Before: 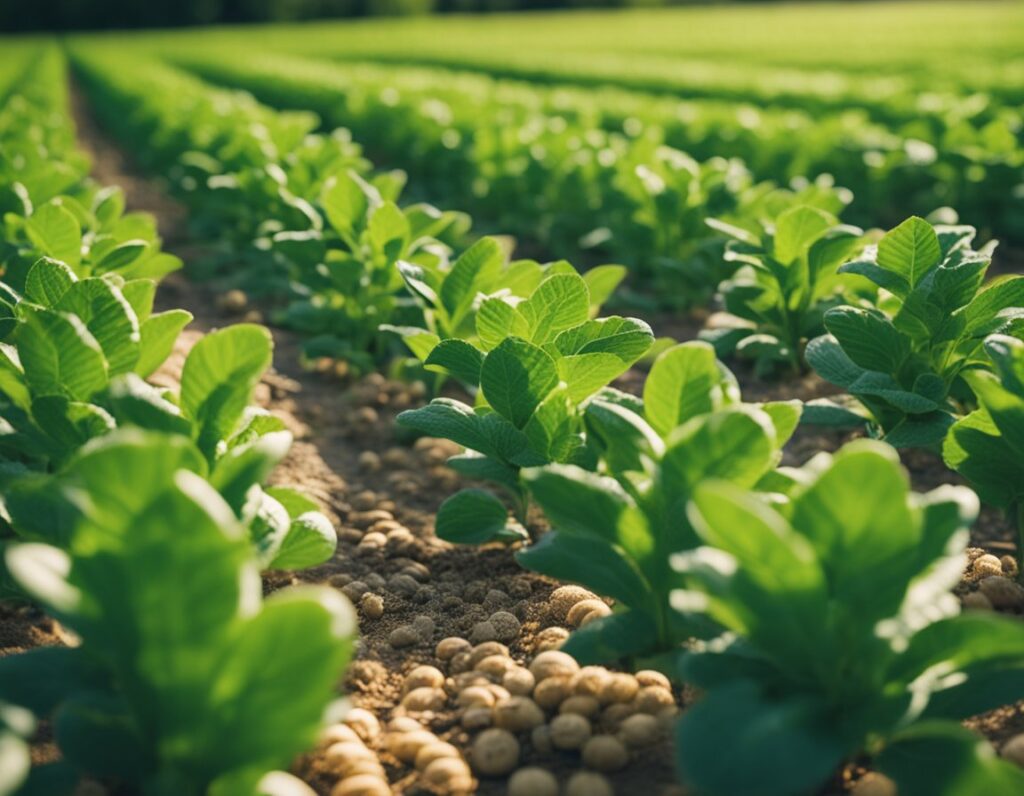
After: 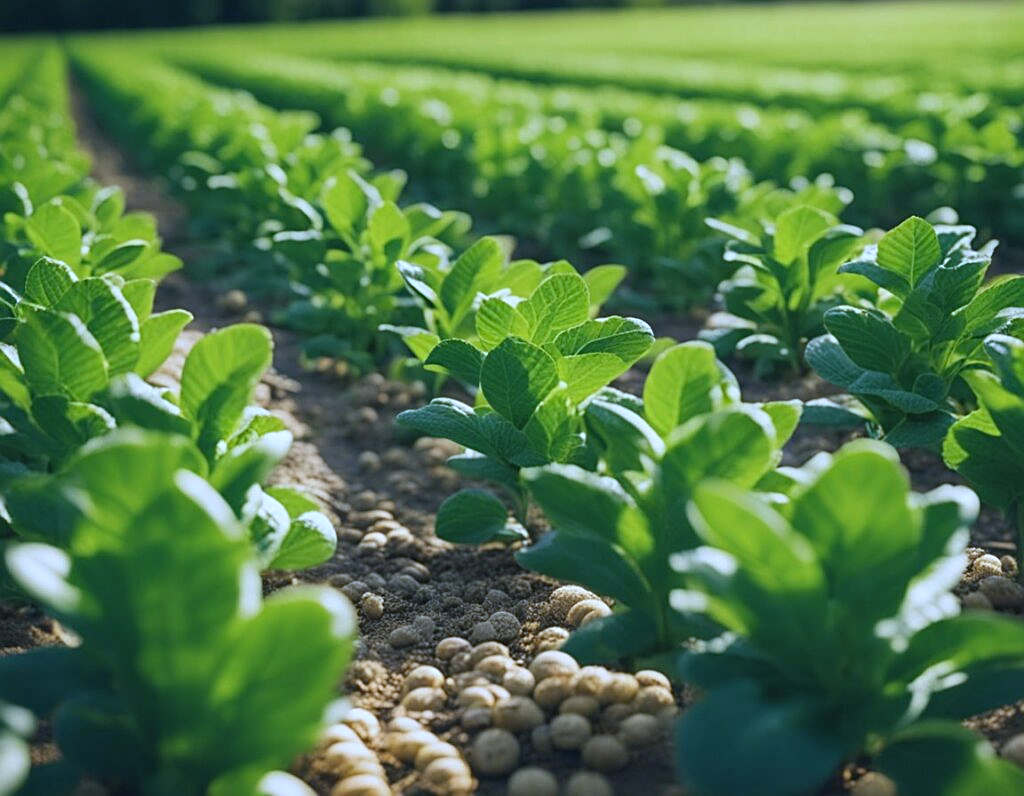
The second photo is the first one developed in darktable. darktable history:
white balance: red 0.871, blue 1.249
sharpen: on, module defaults
tone equalizer: on, module defaults
